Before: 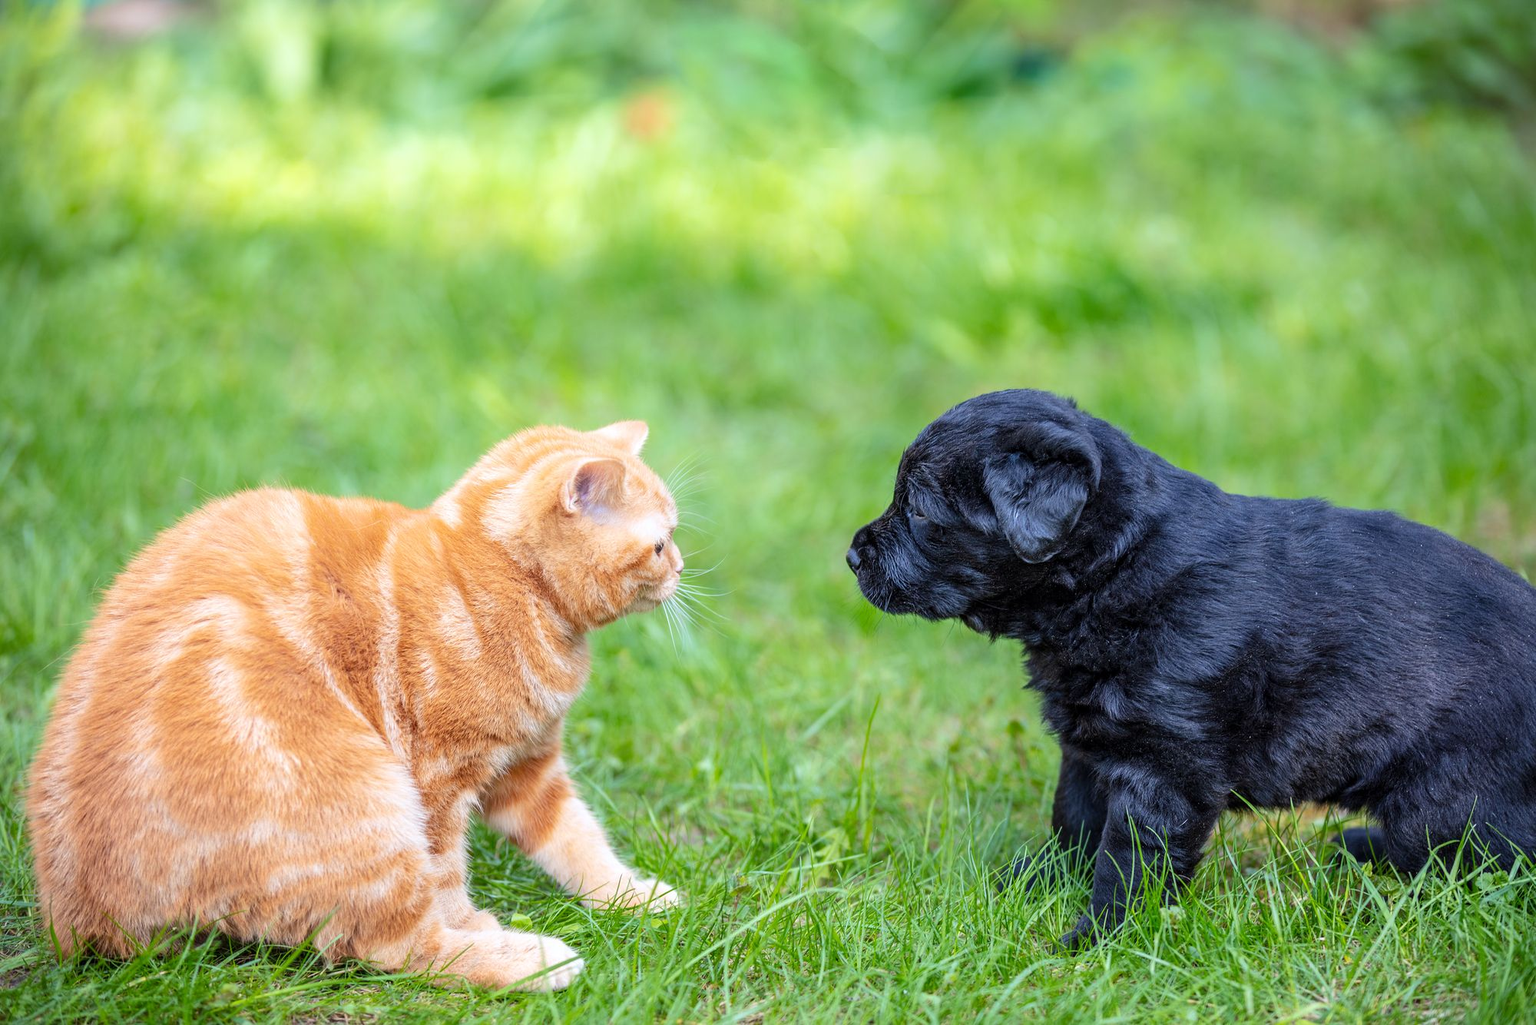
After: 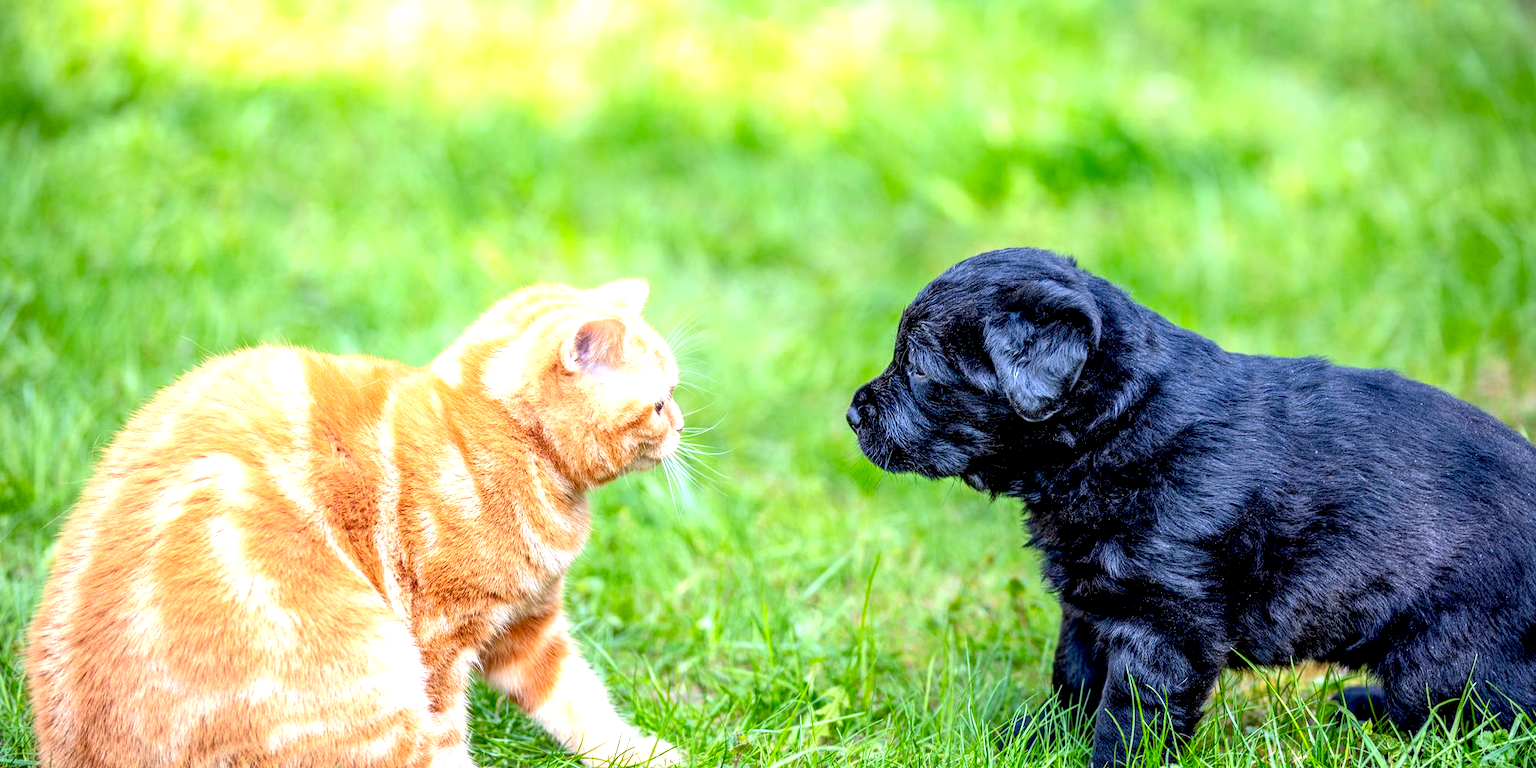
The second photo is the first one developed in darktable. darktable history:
exposure: black level correction 0.012, exposure 0.7 EV, compensate exposure bias true, compensate highlight preservation false
color correction: saturation 1.1
crop: top 13.819%, bottom 11.169%
local contrast: on, module defaults
